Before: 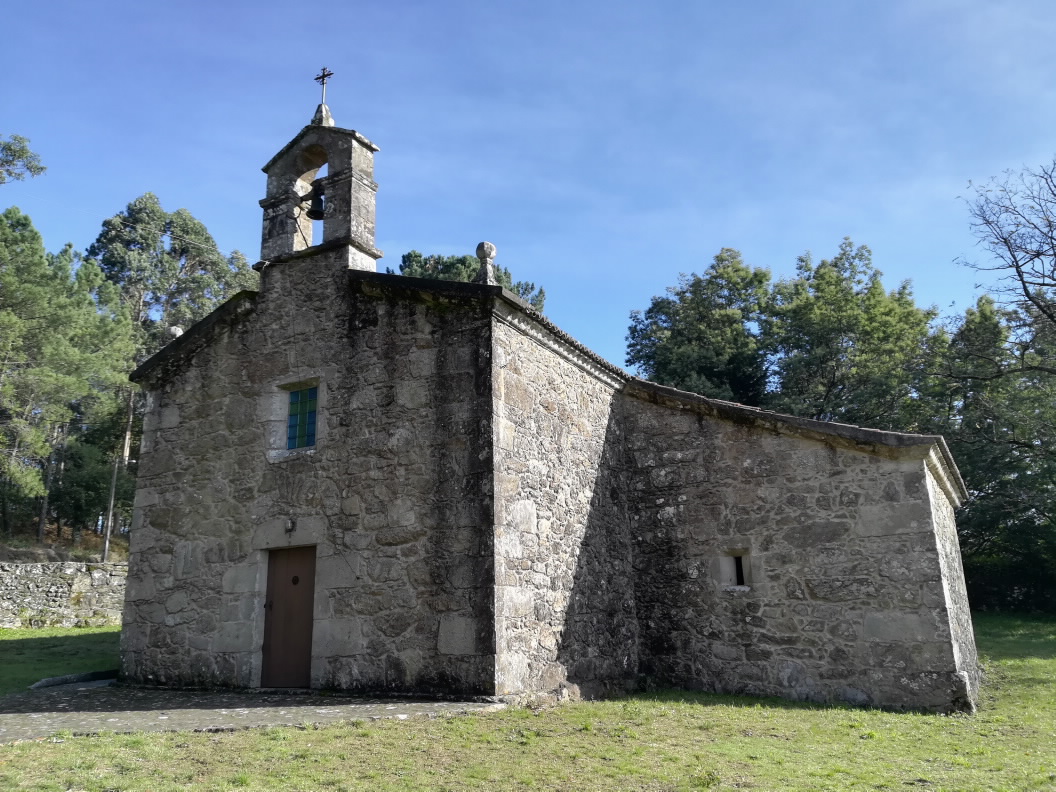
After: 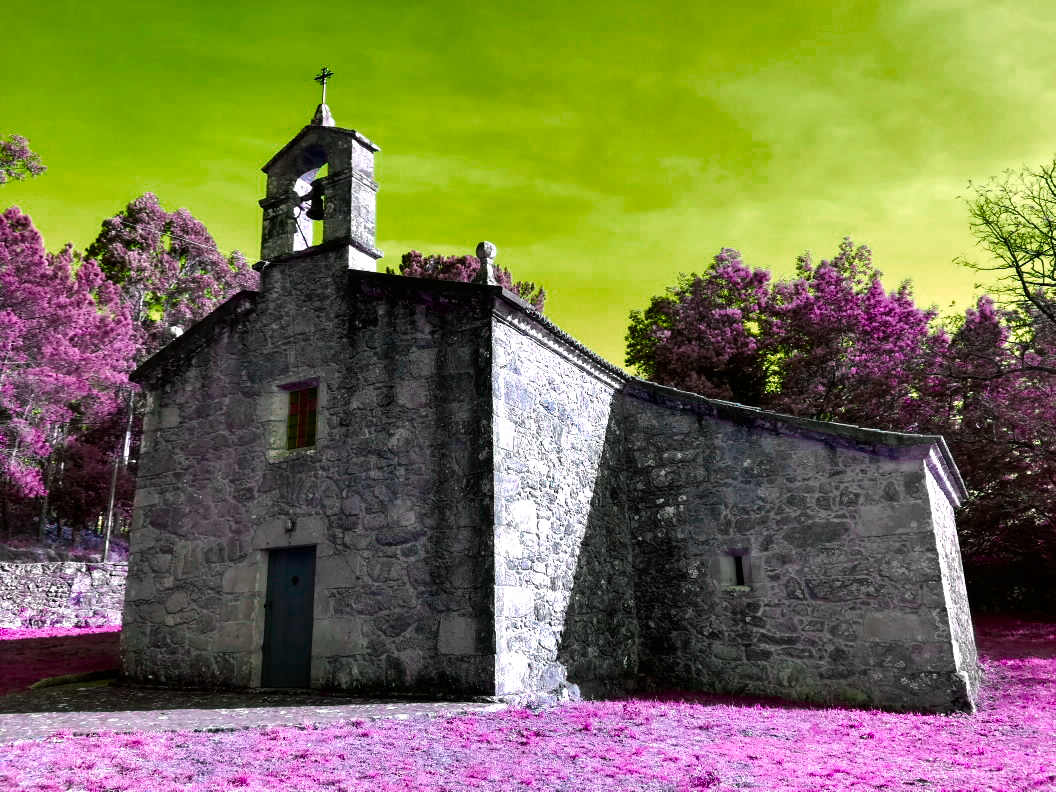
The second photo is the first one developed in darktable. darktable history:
color balance rgb: shadows lift › chroma 0.713%, shadows lift › hue 111.92°, white fulcrum 0.983 EV, linear chroma grading › shadows -30.244%, linear chroma grading › global chroma 35.097%, perceptual saturation grading › global saturation 40.386%, perceptual saturation grading › highlights -25.644%, perceptual saturation grading › mid-tones 34.625%, perceptual saturation grading › shadows 34.922%, hue shift -147.43°, contrast 34.765%, saturation formula JzAzBz (2021)
